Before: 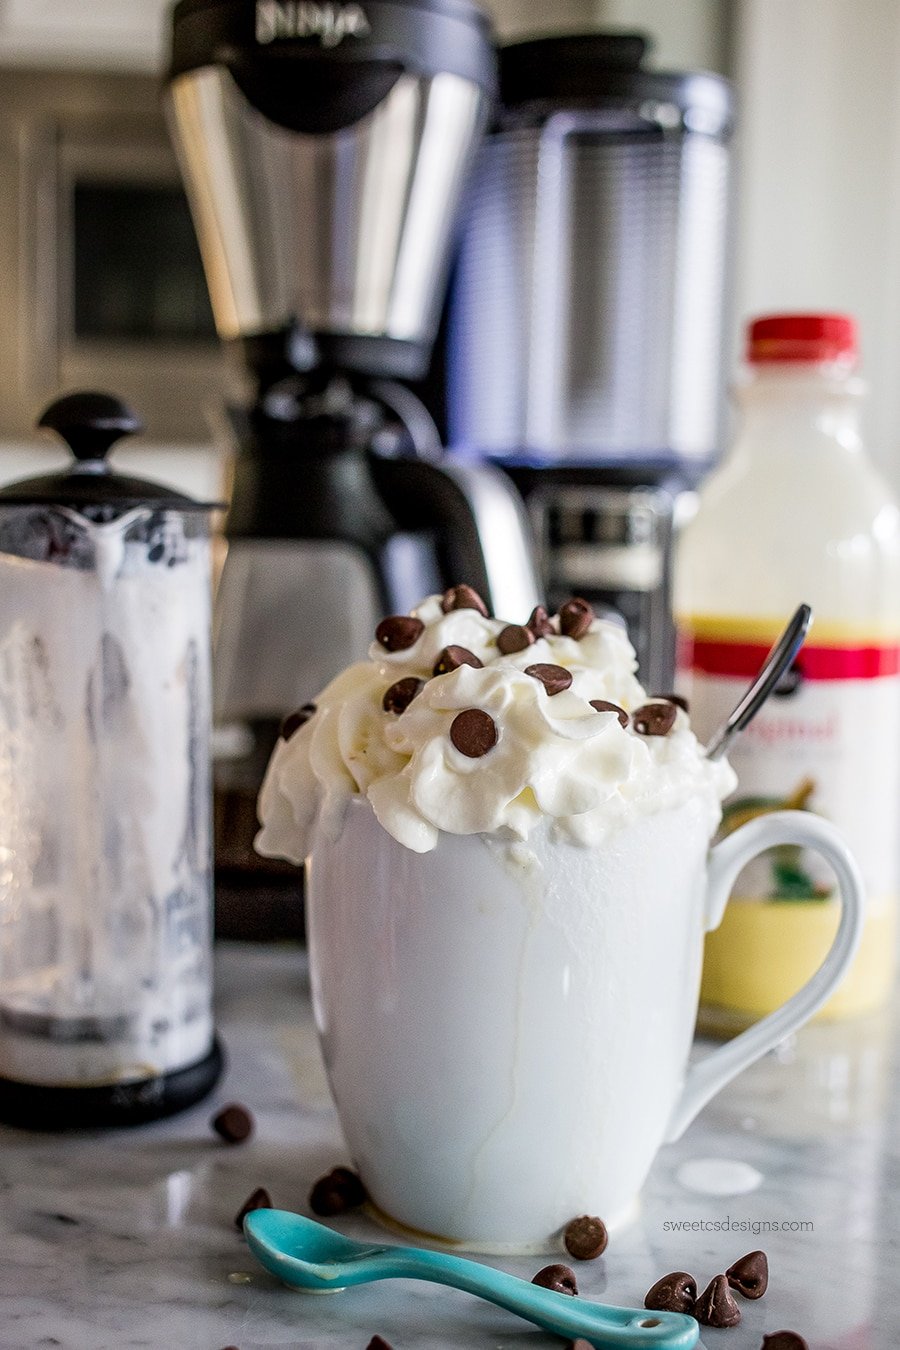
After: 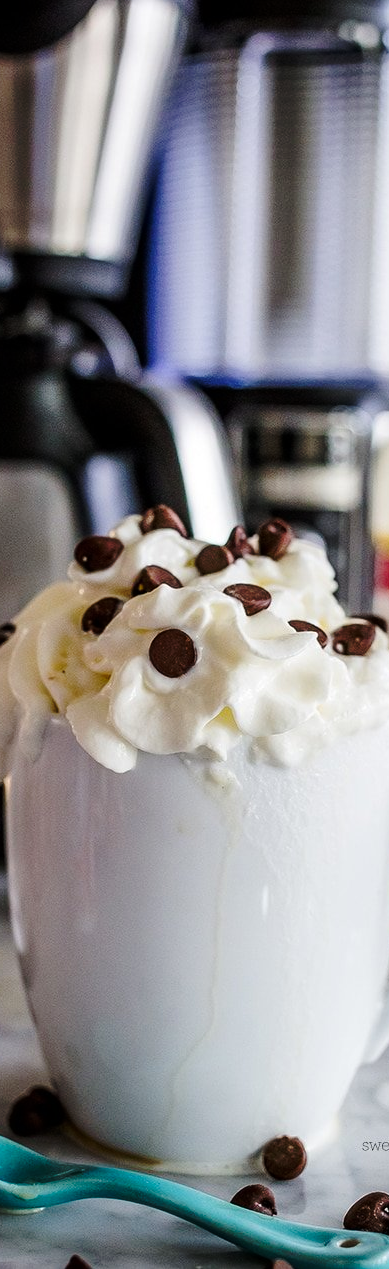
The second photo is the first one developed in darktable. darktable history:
base curve: curves: ch0 [(0, 0) (0.073, 0.04) (0.157, 0.139) (0.492, 0.492) (0.758, 0.758) (1, 1)], preserve colors none
crop: left 33.535%, top 5.972%, right 23.146%
